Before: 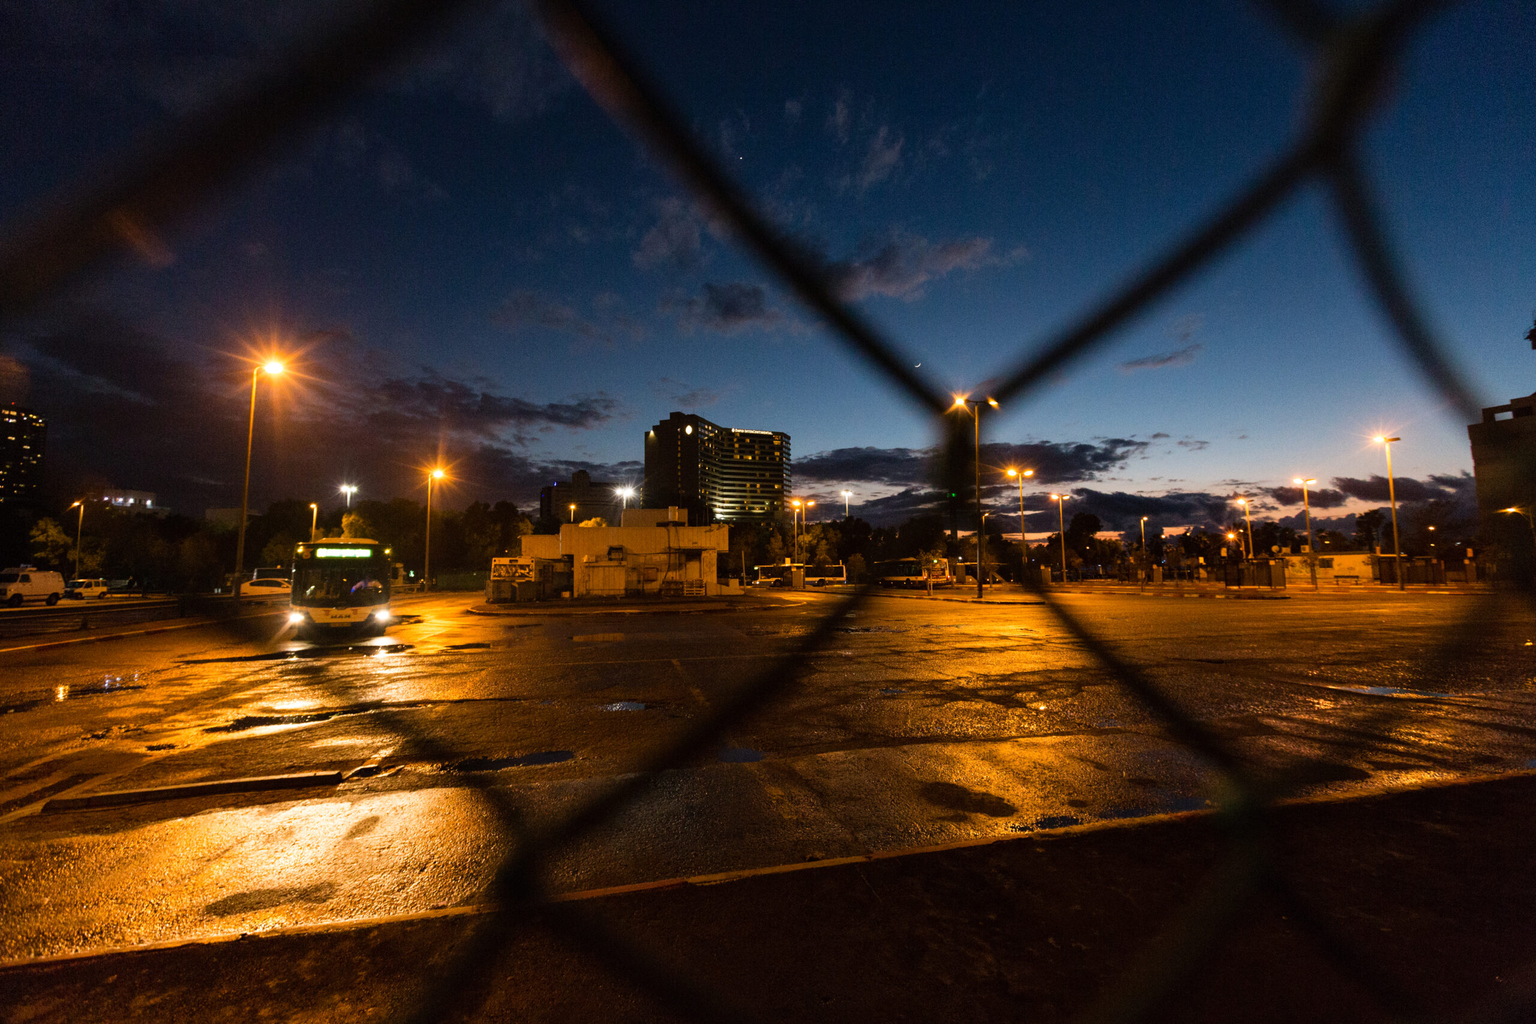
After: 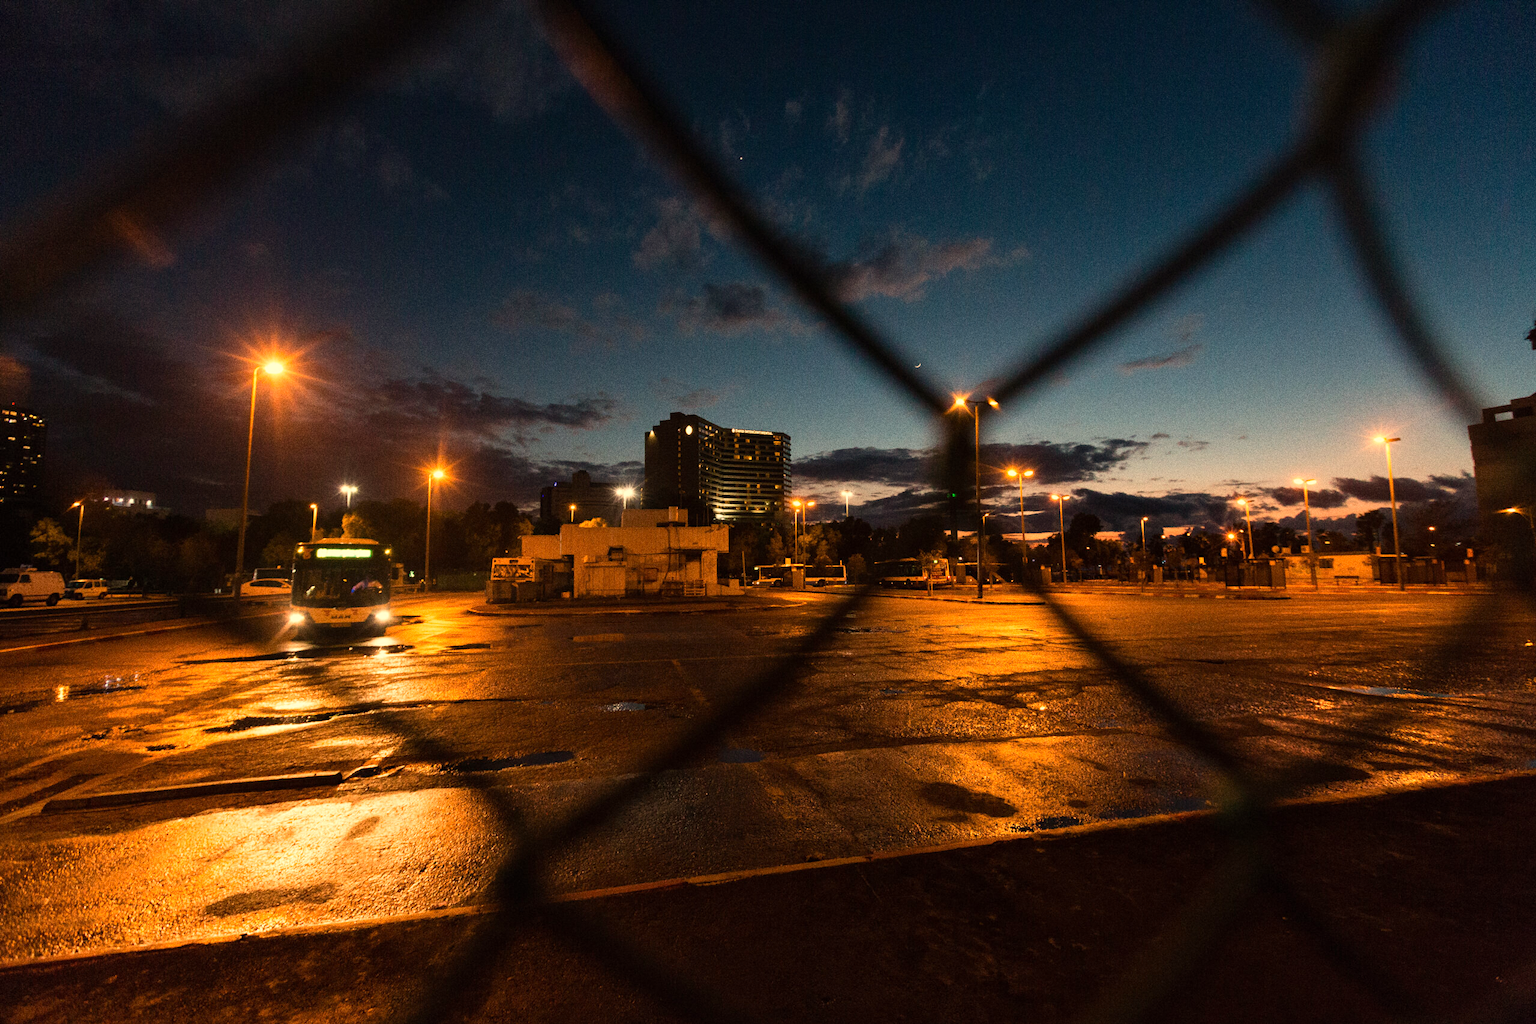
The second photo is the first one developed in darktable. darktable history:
white balance: red 1.138, green 0.996, blue 0.812
grain: coarseness 0.09 ISO, strength 40%
